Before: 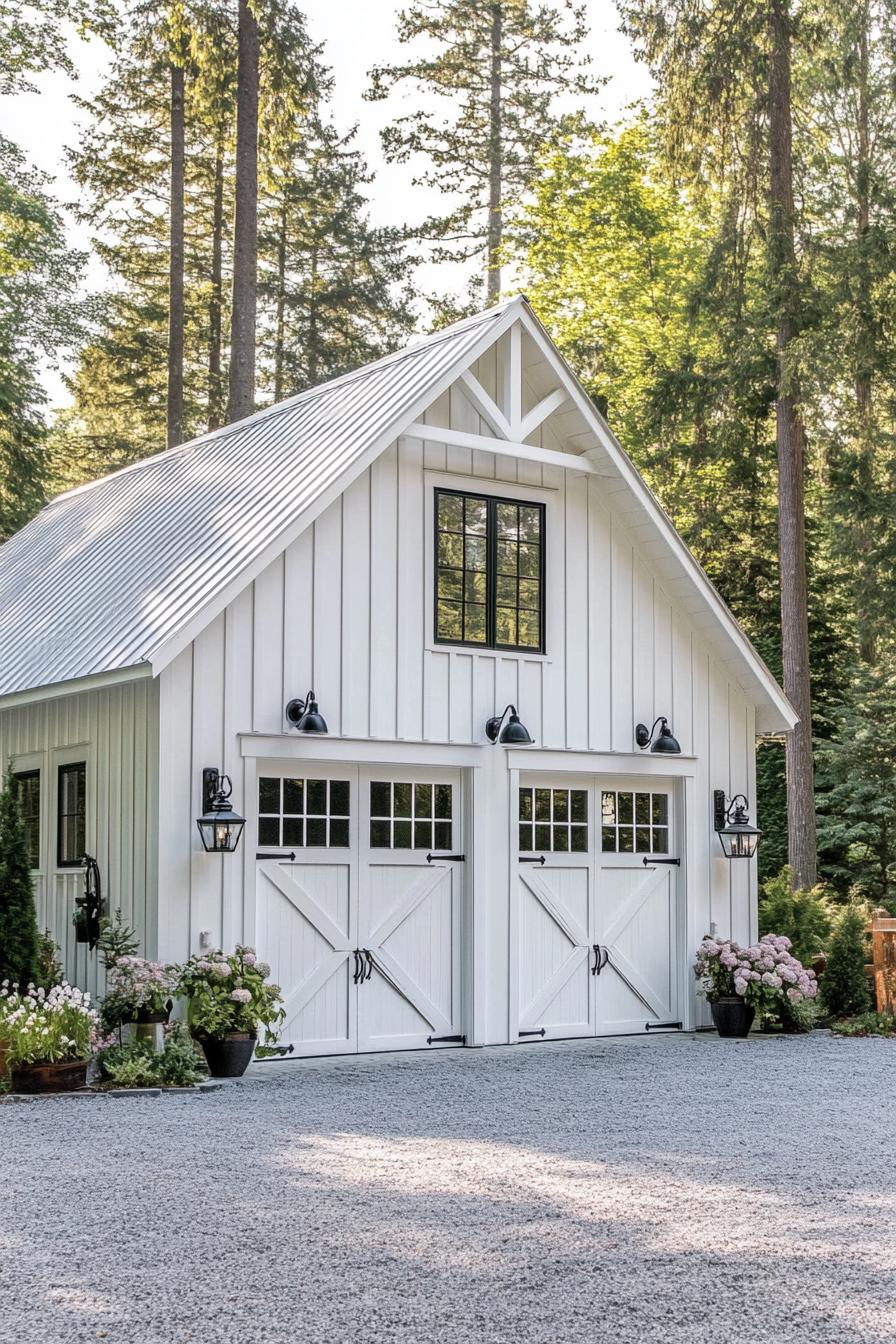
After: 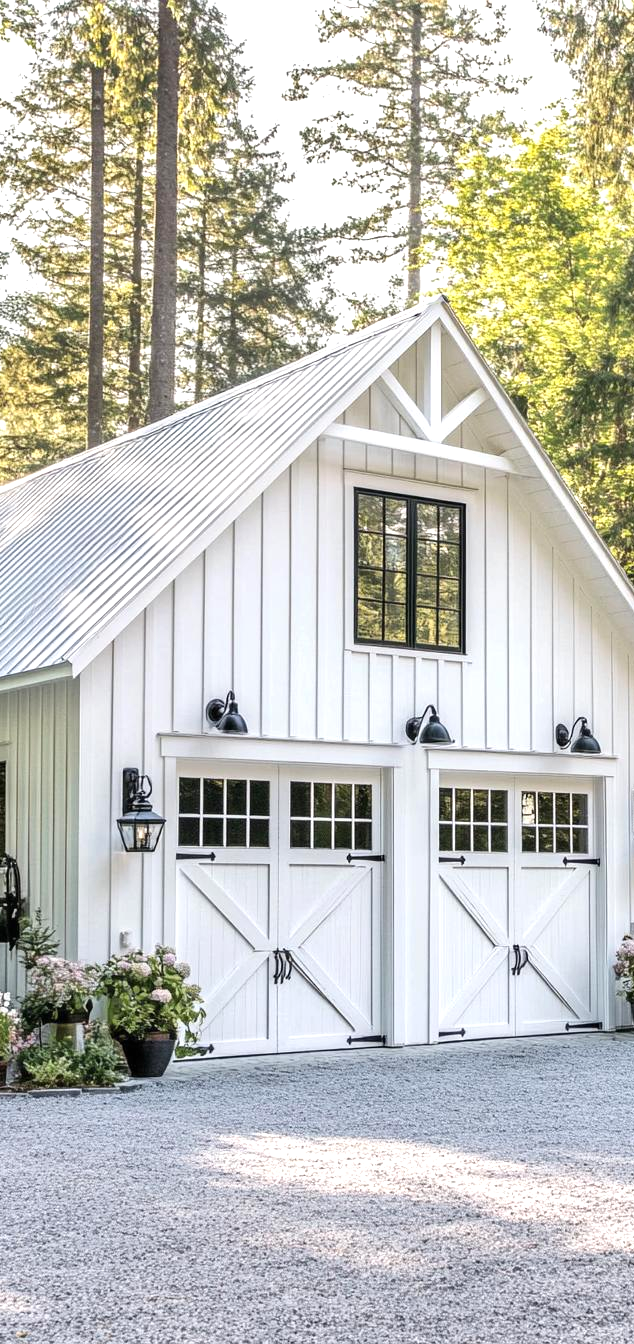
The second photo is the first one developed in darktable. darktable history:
exposure: black level correction 0, exposure 0.499 EV, compensate highlight preservation false
tone equalizer: on, module defaults
crop and rotate: left 8.989%, right 20.246%
